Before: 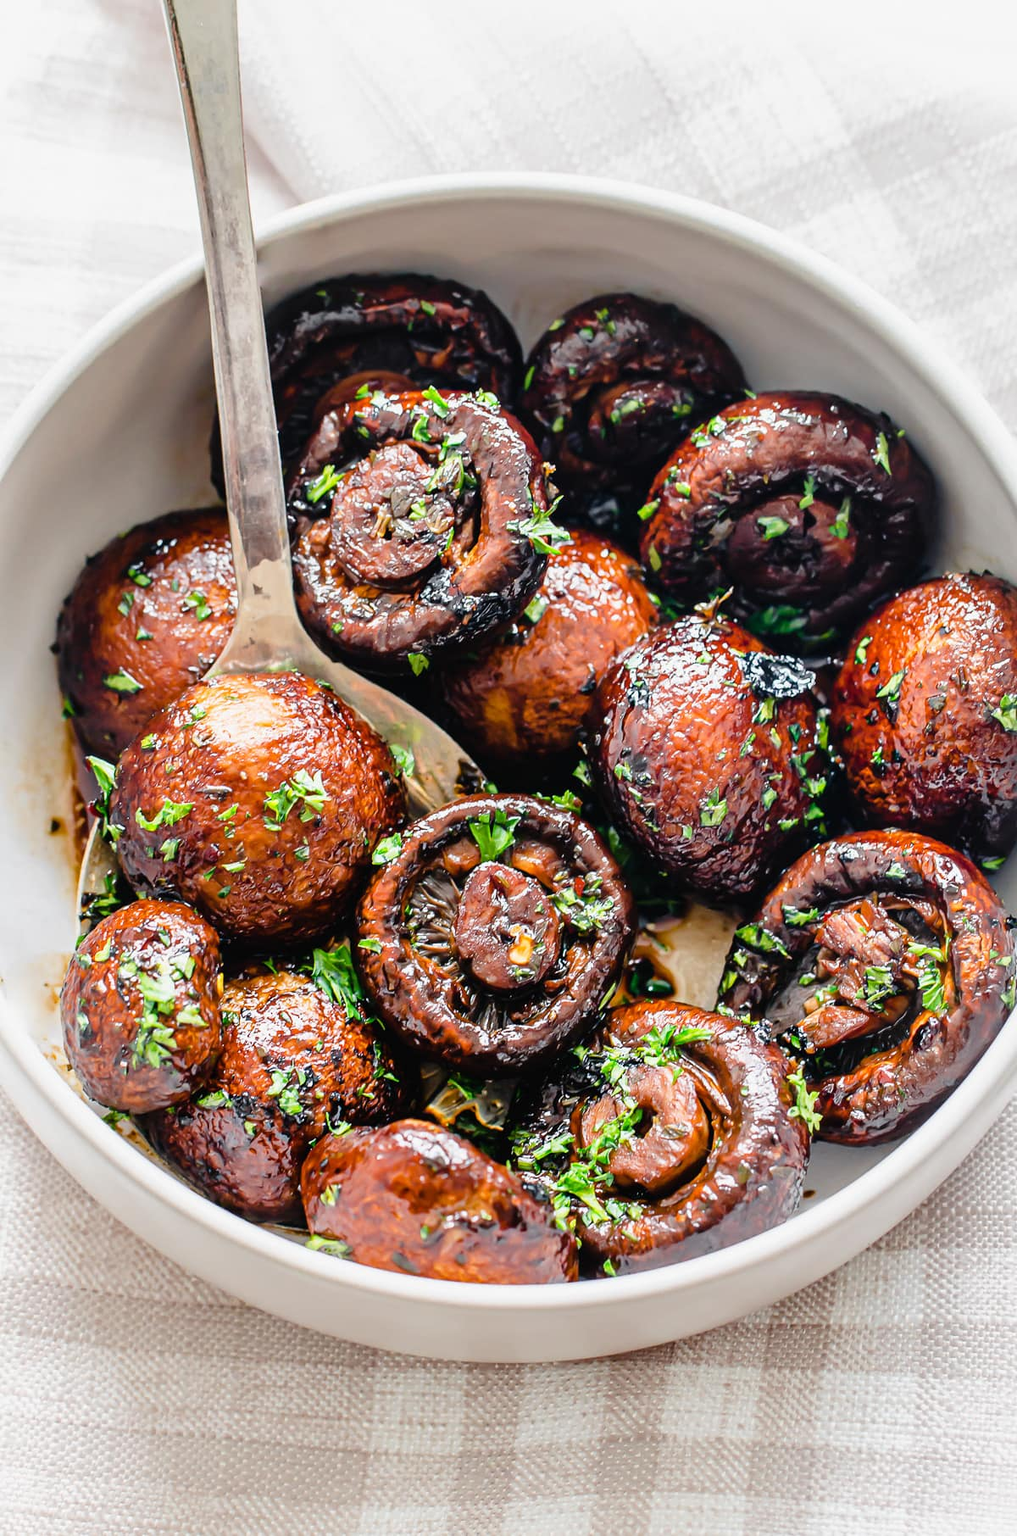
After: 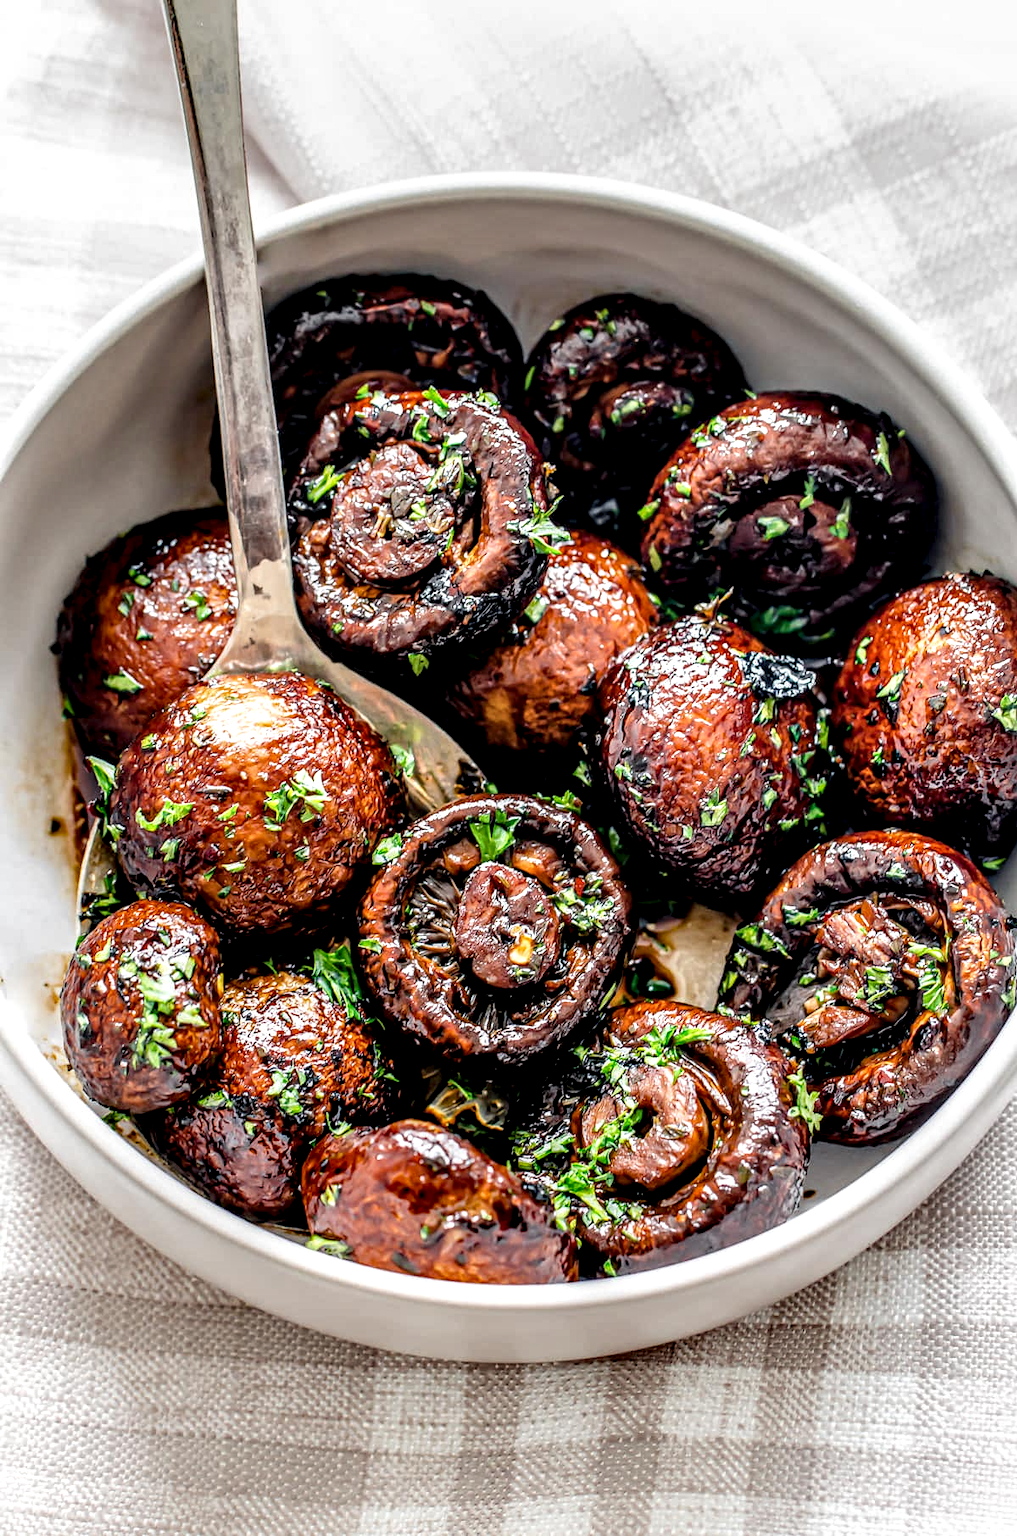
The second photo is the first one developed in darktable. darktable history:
local contrast: highlights 17%, detail 187%
